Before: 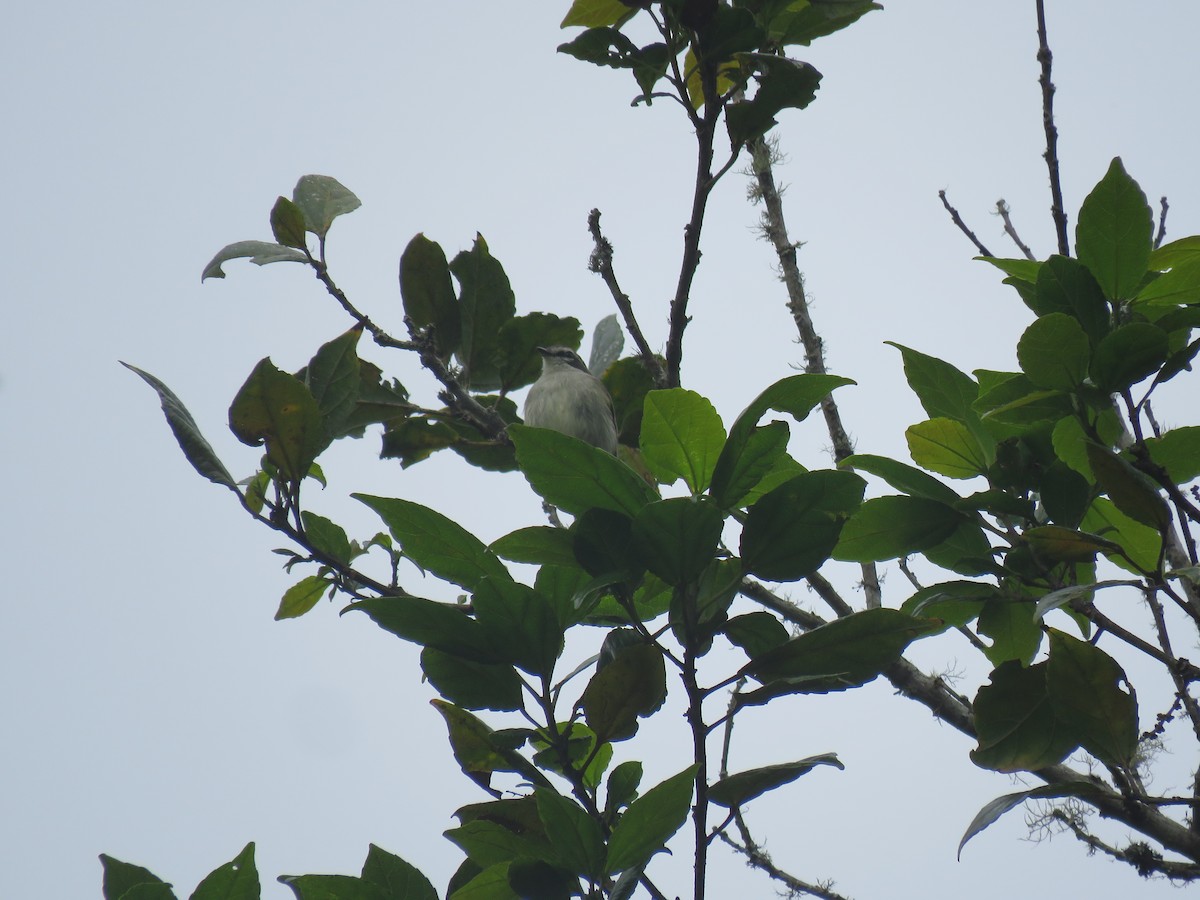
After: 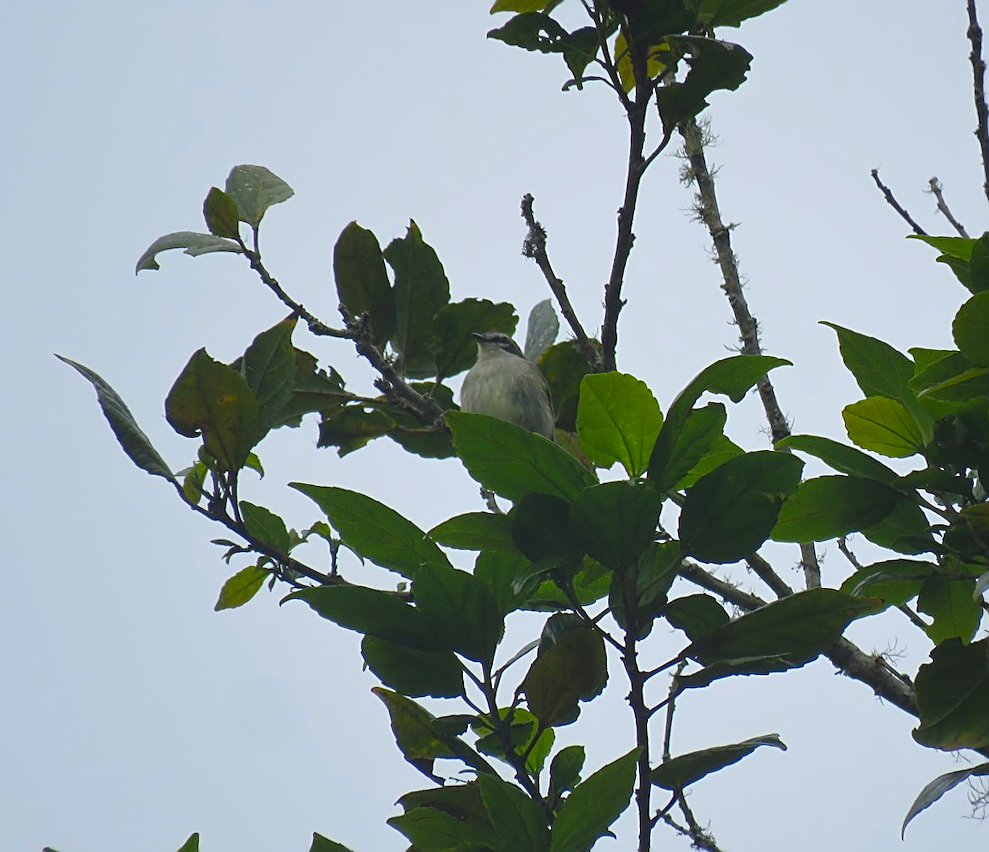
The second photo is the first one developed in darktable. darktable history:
sharpen: on, module defaults
color balance rgb: perceptual saturation grading › global saturation 20%, global vibrance 20%
crop and rotate: angle 1°, left 4.281%, top 0.642%, right 11.383%, bottom 2.486%
tone equalizer: on, module defaults
